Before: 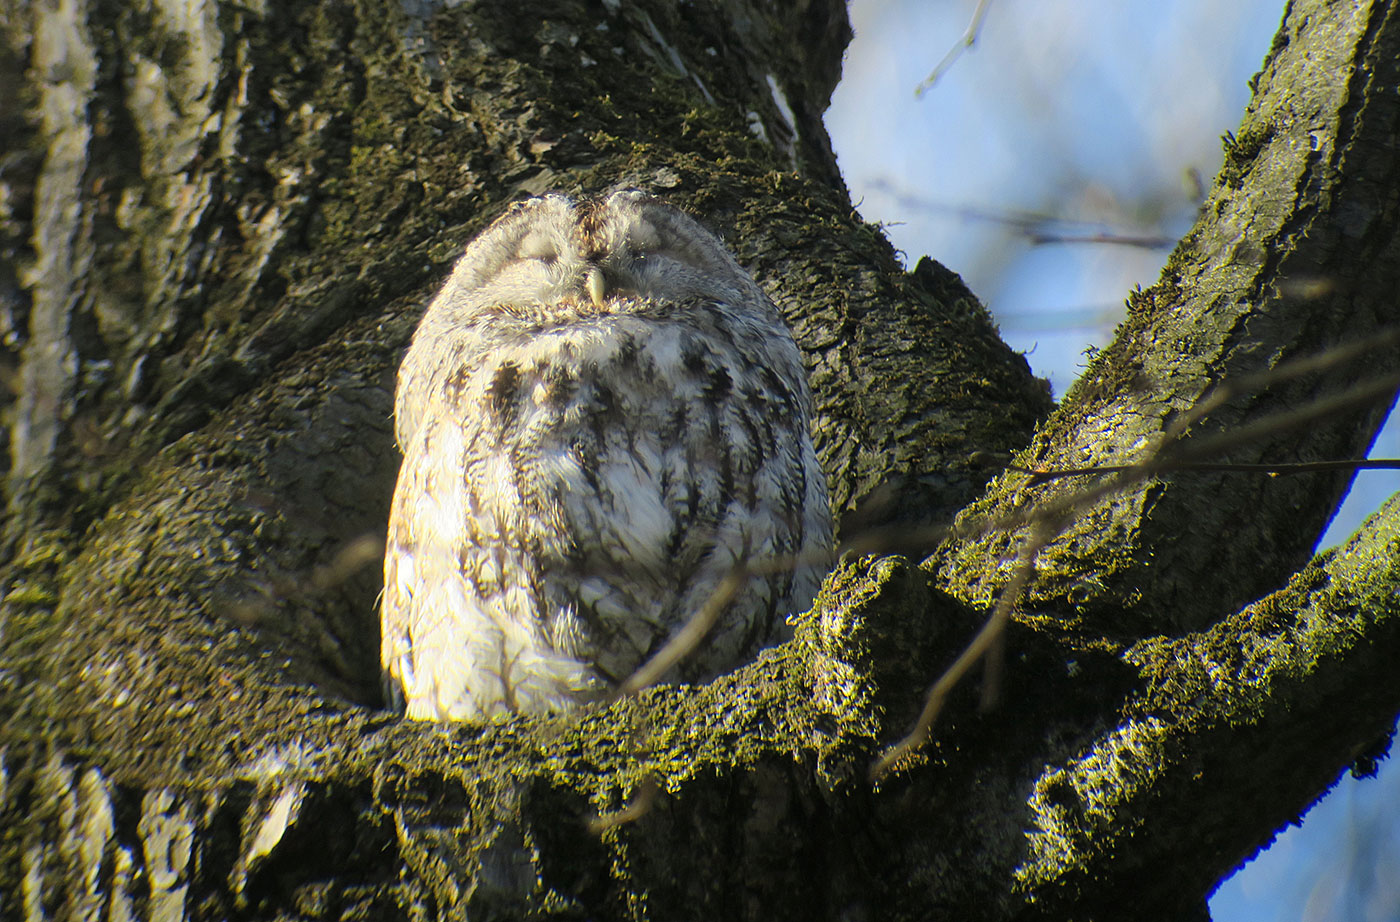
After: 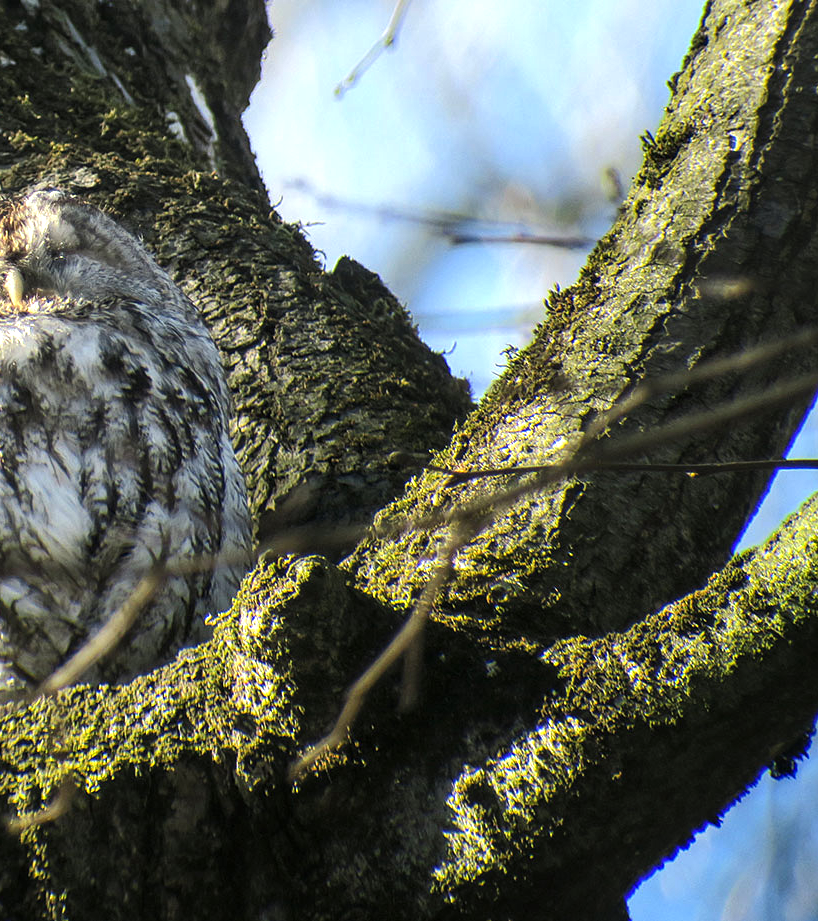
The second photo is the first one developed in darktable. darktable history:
tone equalizer: -8 EV -0.454 EV, -7 EV -0.421 EV, -6 EV -0.307 EV, -5 EV -0.219 EV, -3 EV 0.241 EV, -2 EV 0.315 EV, -1 EV 0.368 EV, +0 EV 0.41 EV, edges refinement/feathering 500, mask exposure compensation -1.57 EV, preserve details no
crop: left 41.524%
exposure: exposure 0.484 EV, compensate highlight preservation false
local contrast: on, module defaults
